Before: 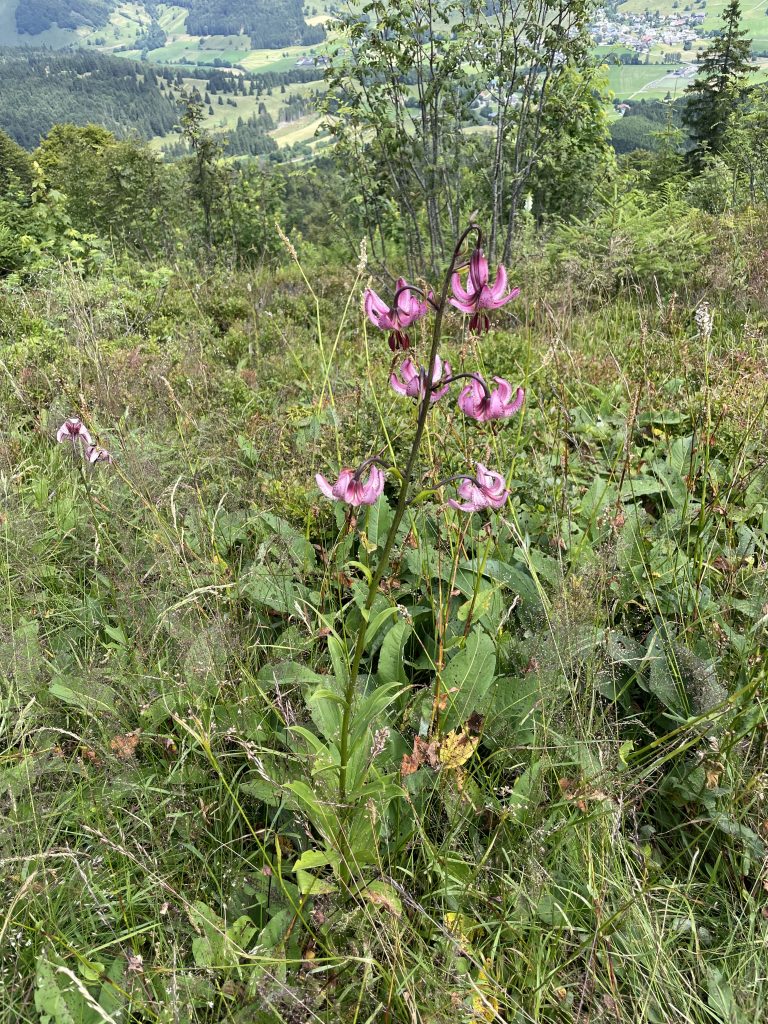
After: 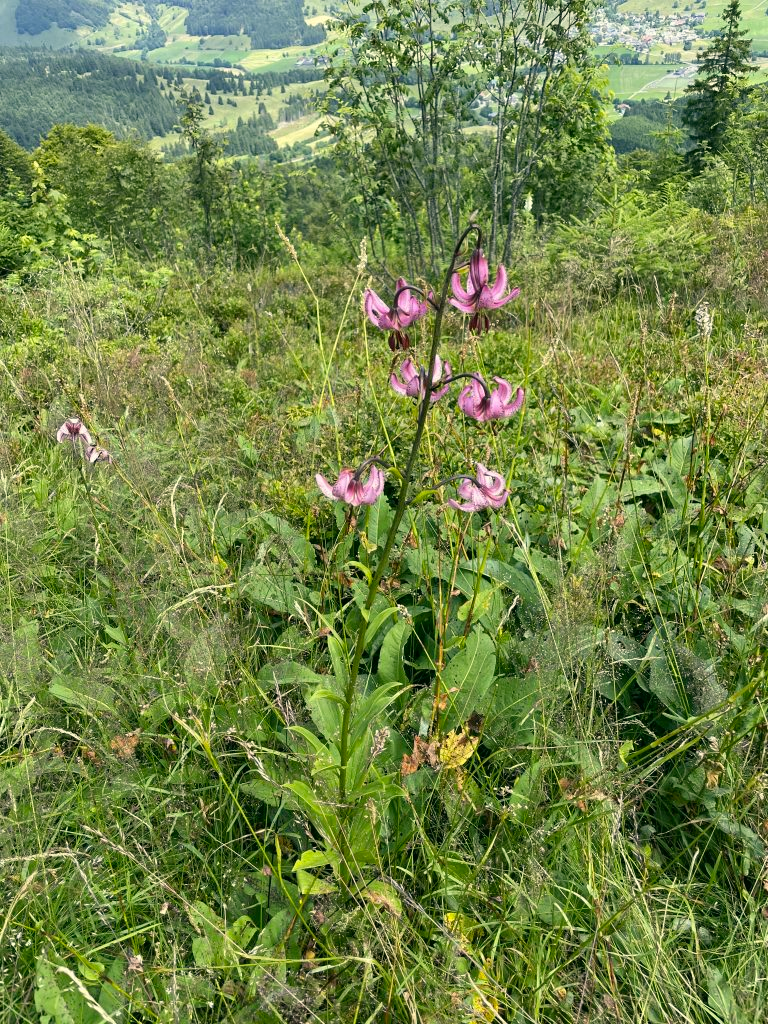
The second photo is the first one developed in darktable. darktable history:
color correction: highlights a* -0.482, highlights b* 9.48, shadows a* -9.48, shadows b* 0.803
color balance rgb: perceptual saturation grading › global saturation 10%, global vibrance 10%
